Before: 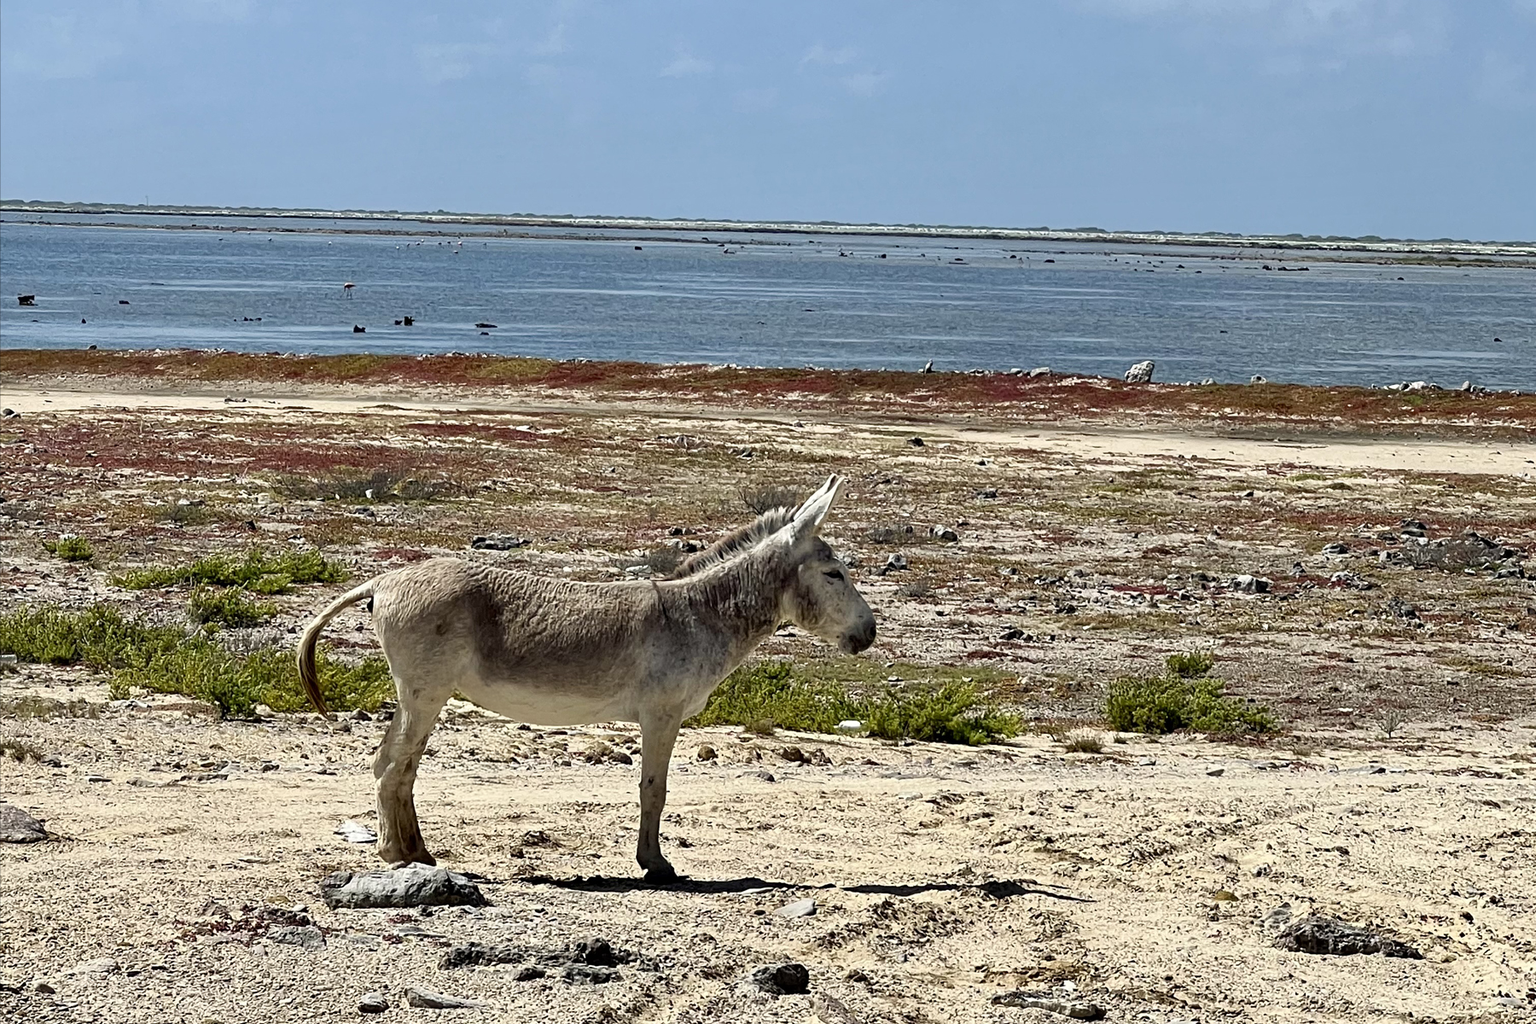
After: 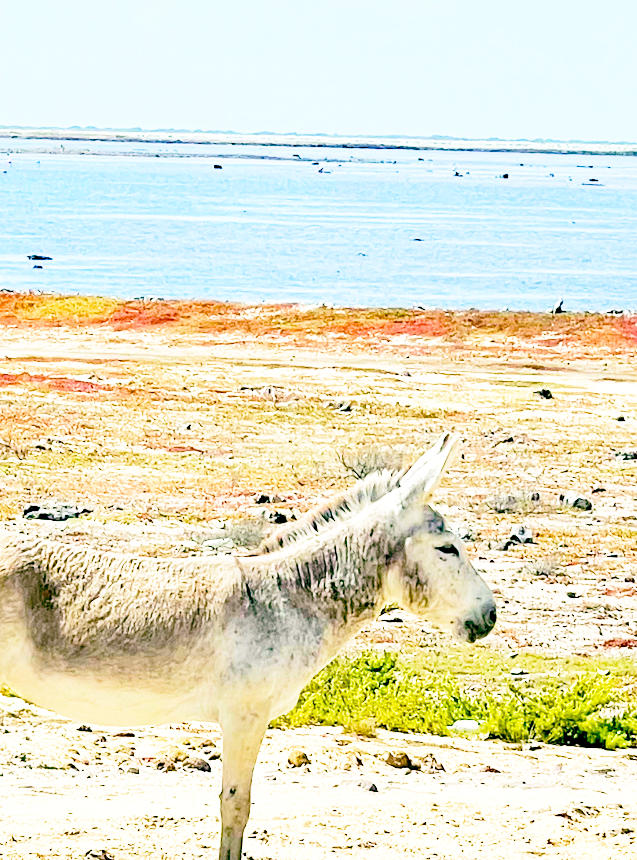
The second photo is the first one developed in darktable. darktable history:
exposure: exposure 1.259 EV, compensate exposure bias true, compensate highlight preservation false
base curve: curves: ch0 [(0, 0) (0.012, 0.01) (0.073, 0.168) (0.31, 0.711) (0.645, 0.957) (1, 1)], preserve colors none
crop and rotate: left 29.497%, top 10.386%, right 35.092%, bottom 17.885%
color balance rgb: global offset › luminance -0.313%, global offset › chroma 0.109%, global offset › hue 166.79°, perceptual saturation grading › global saturation 25.146%, perceptual brilliance grading › mid-tones 9.137%, perceptual brilliance grading › shadows 14.16%, contrast -29.496%
contrast brightness saturation: contrast 0.152, brightness 0.041
